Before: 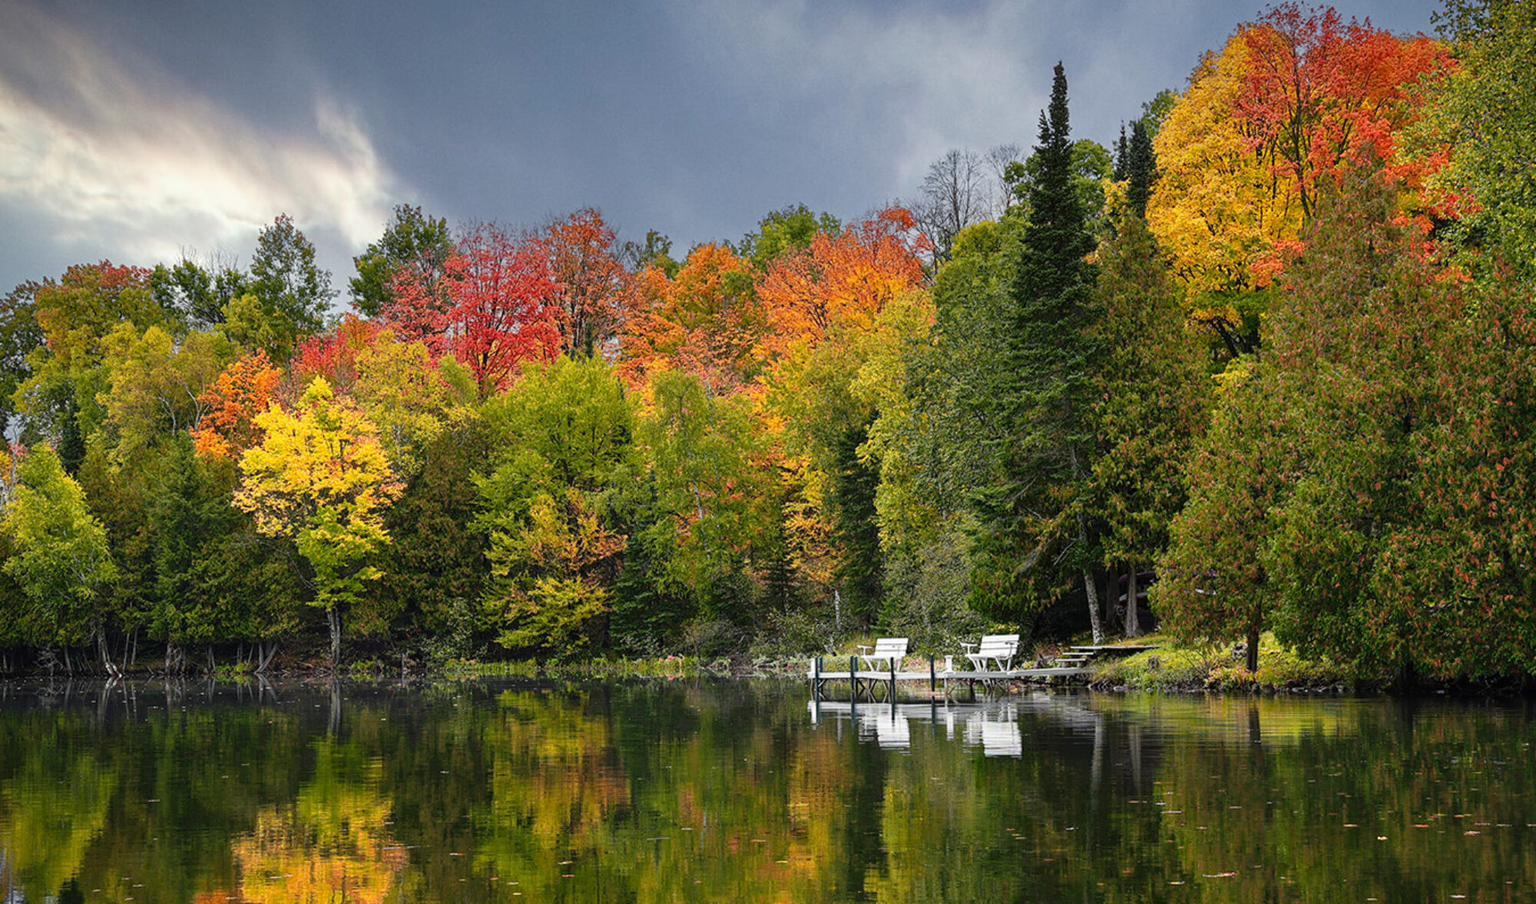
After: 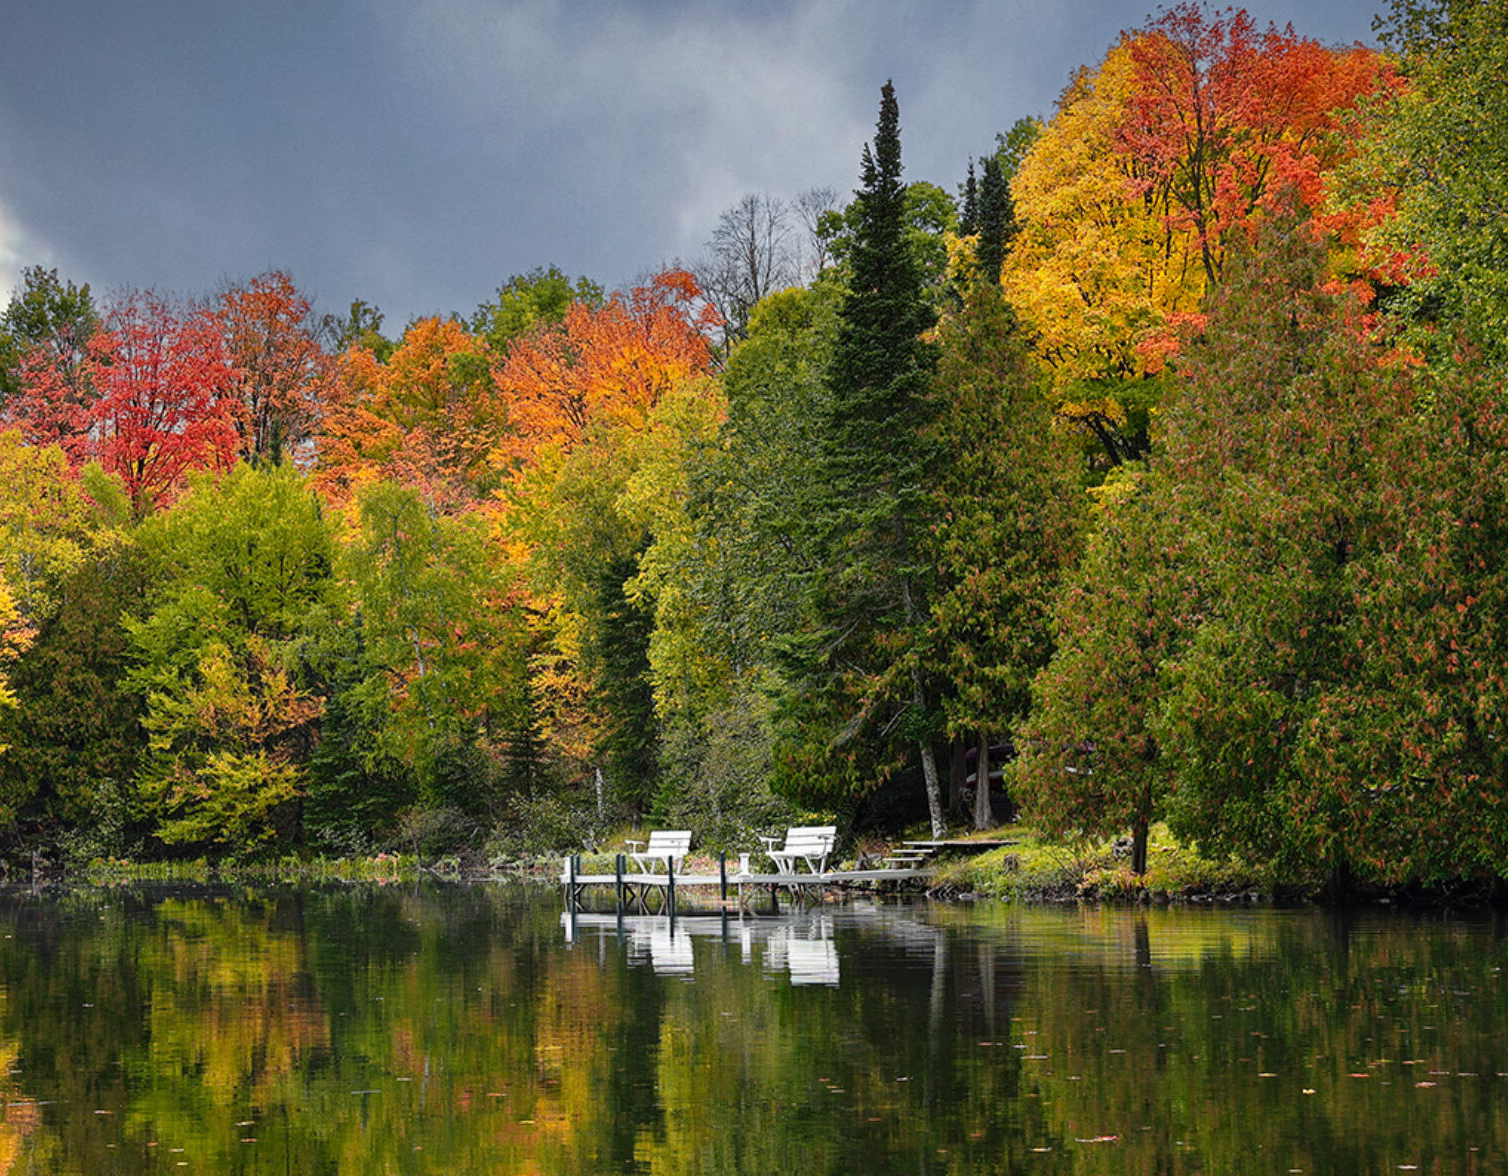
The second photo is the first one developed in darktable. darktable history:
crop and rotate: left 24.555%
tone equalizer: on, module defaults
